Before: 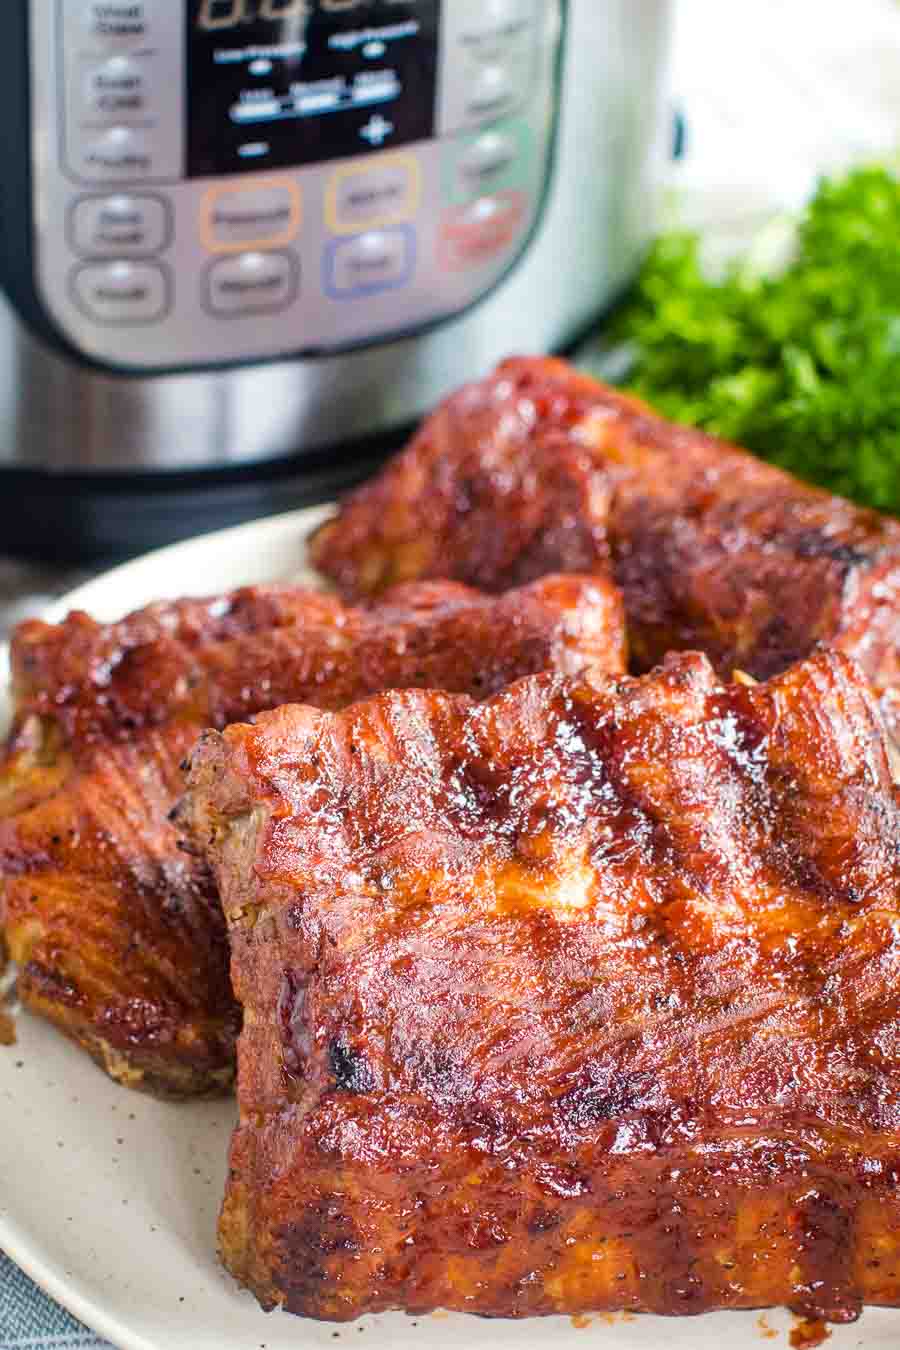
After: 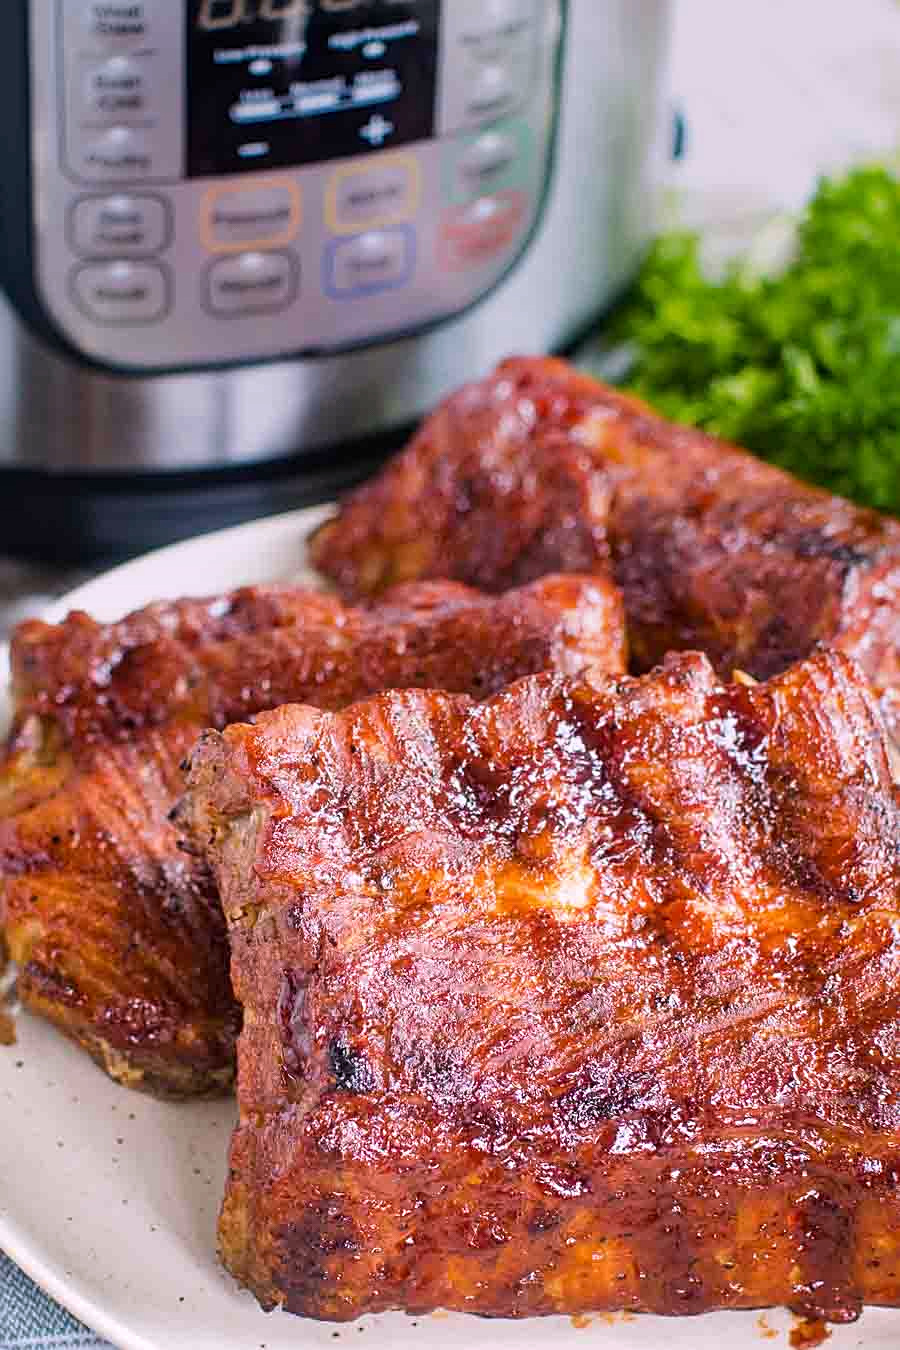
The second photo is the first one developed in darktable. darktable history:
white balance: red 1.05, blue 1.072
sharpen: radius 2.529, amount 0.323
graduated density: on, module defaults
